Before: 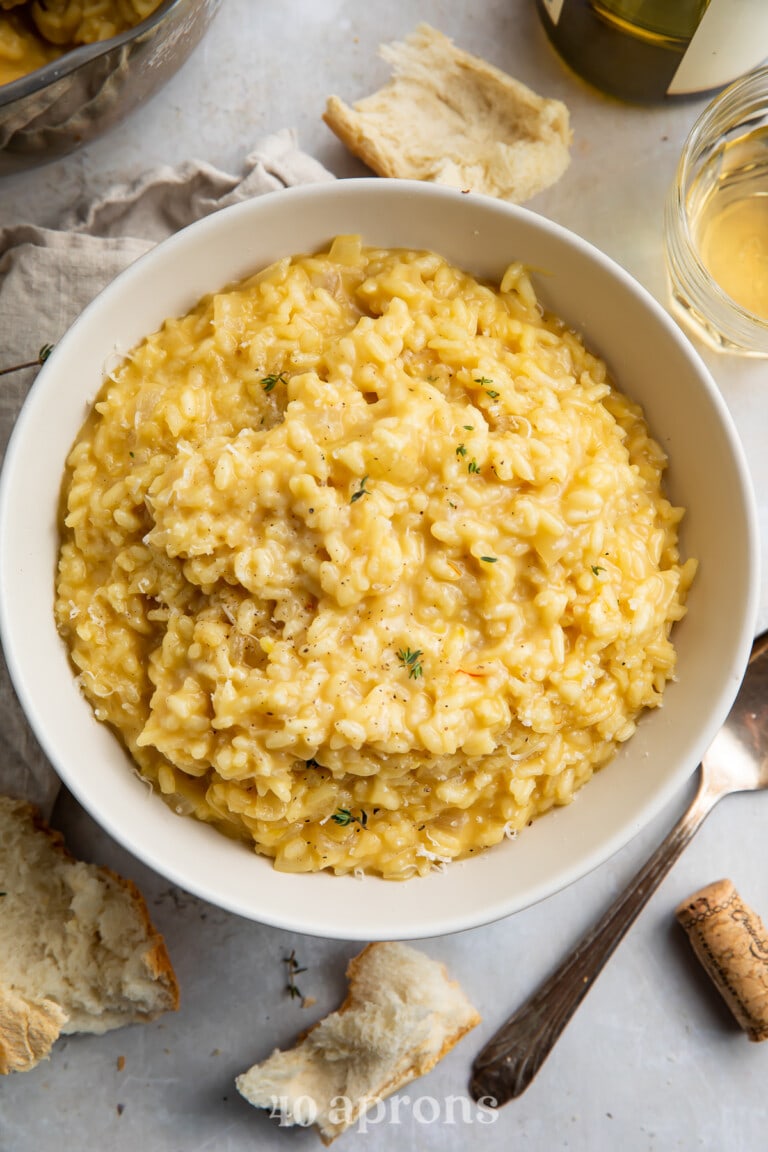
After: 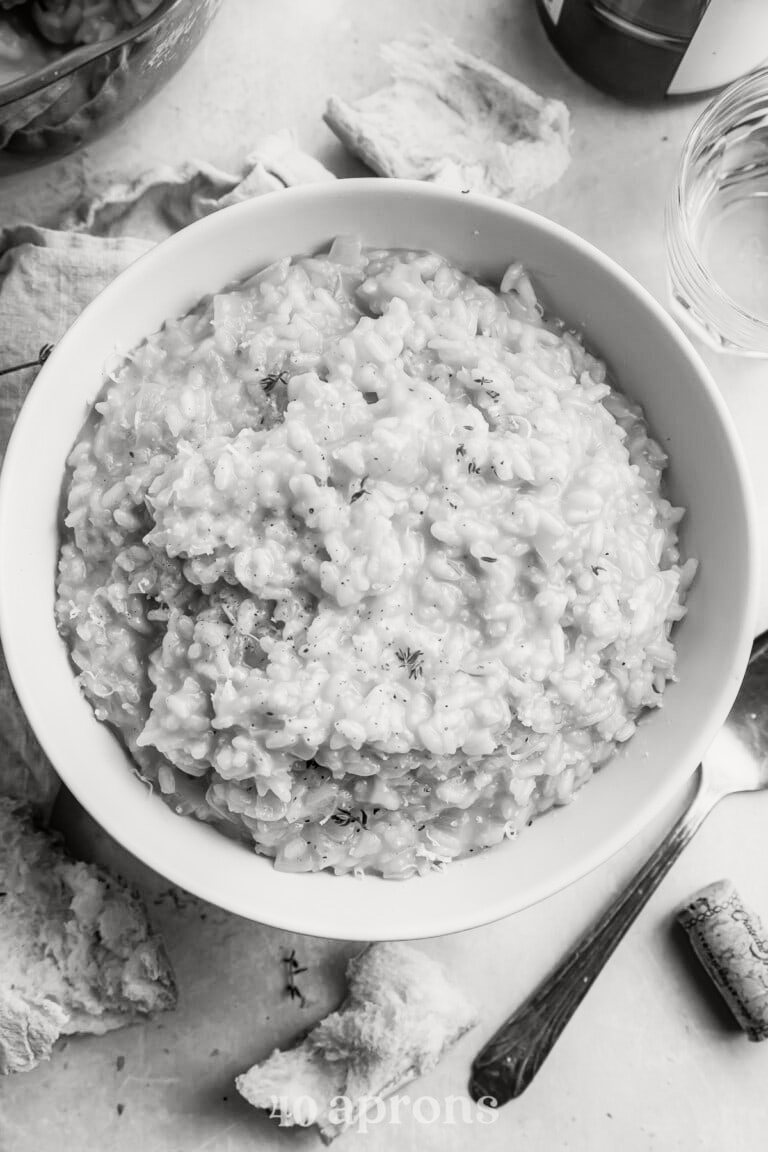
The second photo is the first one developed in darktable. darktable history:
contrast brightness saturation: contrast 0.16, saturation 0.32
color calibration: output gray [0.23, 0.37, 0.4, 0], gray › normalize channels true, illuminant same as pipeline (D50), adaptation XYZ, x 0.346, y 0.359, gamut compression 0
tone curve: curves: ch0 [(0, 0.005) (0.103, 0.097) (0.18, 0.22) (0.4, 0.485) (0.5, 0.612) (0.668, 0.787) (0.823, 0.894) (1, 0.971)]; ch1 [(0, 0) (0.172, 0.123) (0.324, 0.253) (0.396, 0.388) (0.478, 0.461) (0.499, 0.498) (0.522, 0.528) (0.618, 0.649) (0.753, 0.821) (1, 1)]; ch2 [(0, 0) (0.411, 0.424) (0.496, 0.501) (0.515, 0.514) (0.555, 0.585) (0.641, 0.69) (1, 1)], color space Lab, independent channels, preserve colors none
local contrast: on, module defaults
contrast equalizer: y [[0.5, 0.486, 0.447, 0.446, 0.489, 0.5], [0.5 ×6], [0.5 ×6], [0 ×6], [0 ×6]]
